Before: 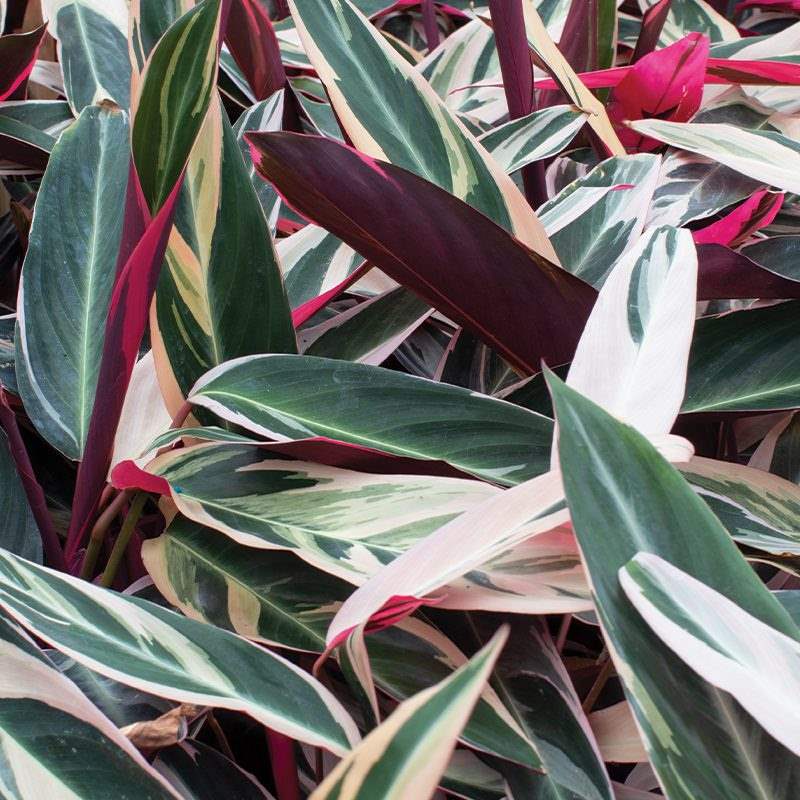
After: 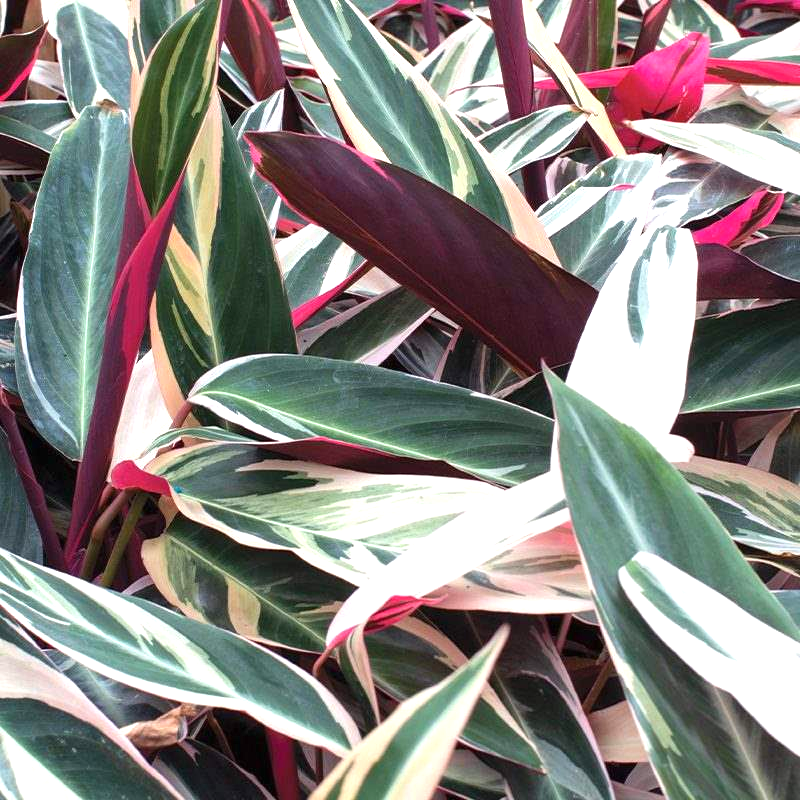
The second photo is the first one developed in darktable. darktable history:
exposure: black level correction 0, exposure 0.697 EV, compensate exposure bias true, compensate highlight preservation false
